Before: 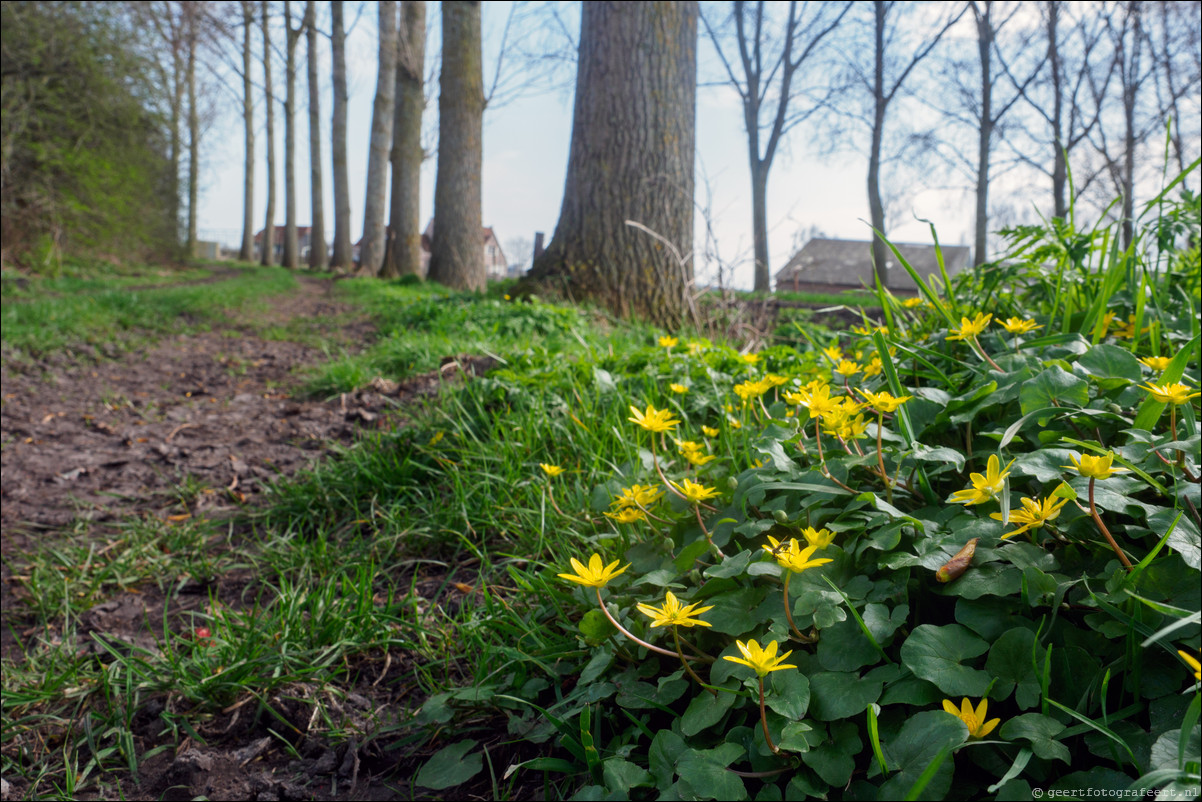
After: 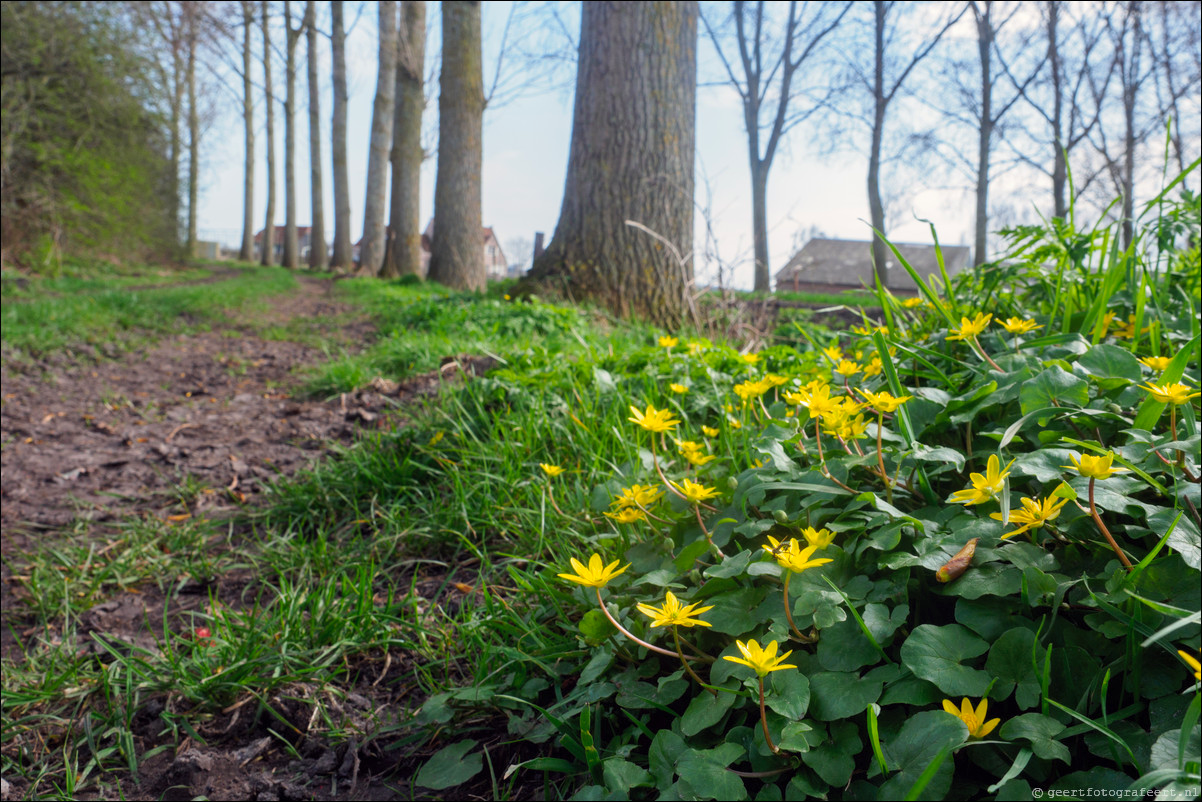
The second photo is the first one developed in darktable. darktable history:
contrast brightness saturation: contrast 0.029, brightness 0.061, saturation 0.128
